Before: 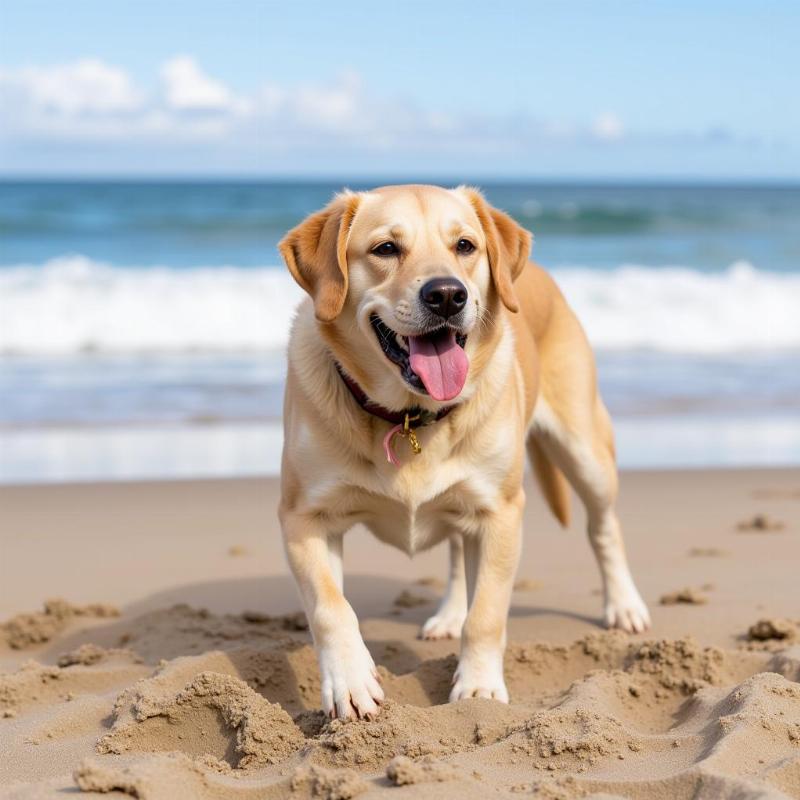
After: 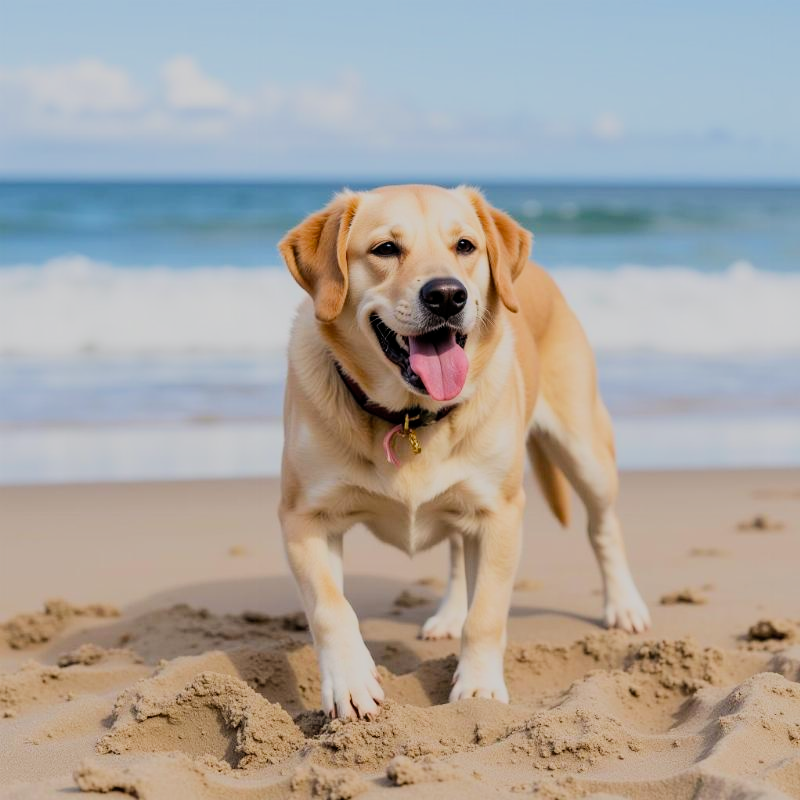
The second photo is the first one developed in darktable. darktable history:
filmic rgb: middle gray luminance 28.76%, black relative exposure -10.34 EV, white relative exposure 5.49 EV, target black luminance 0%, hardness 3.96, latitude 1.27%, contrast 1.12, highlights saturation mix 4.48%, shadows ↔ highlights balance 14.91%, color science v5 (2021), contrast in shadows safe, contrast in highlights safe
